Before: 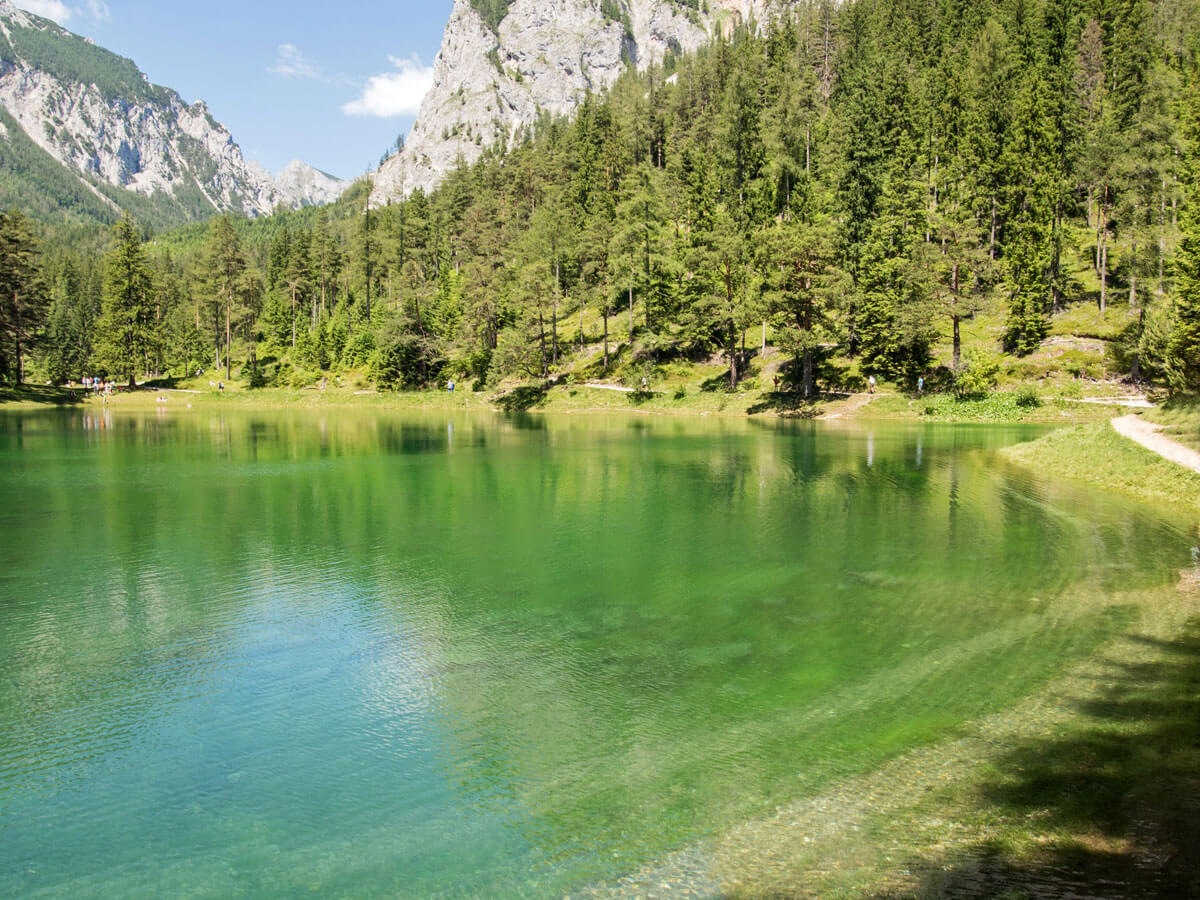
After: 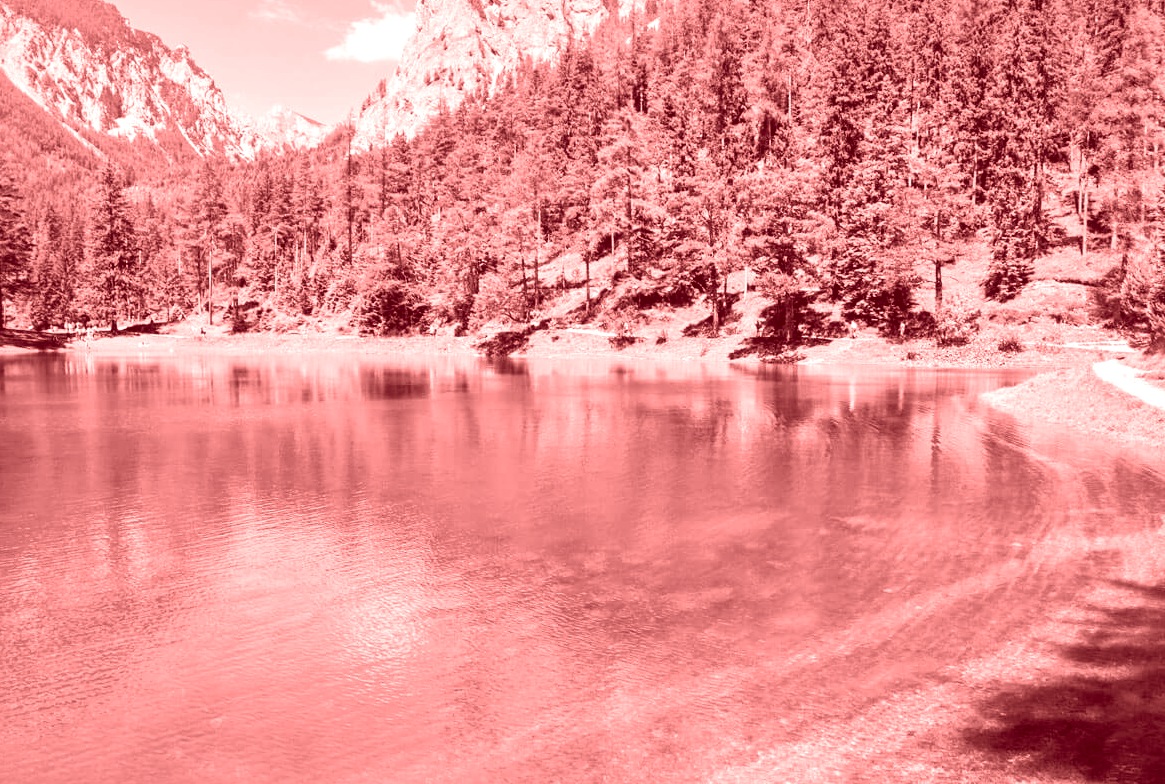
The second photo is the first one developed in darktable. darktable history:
colorize: saturation 60%, source mix 100%
local contrast: mode bilateral grid, contrast 25, coarseness 60, detail 151%, midtone range 0.2
crop: left 1.507%, top 6.147%, right 1.379%, bottom 6.637%
